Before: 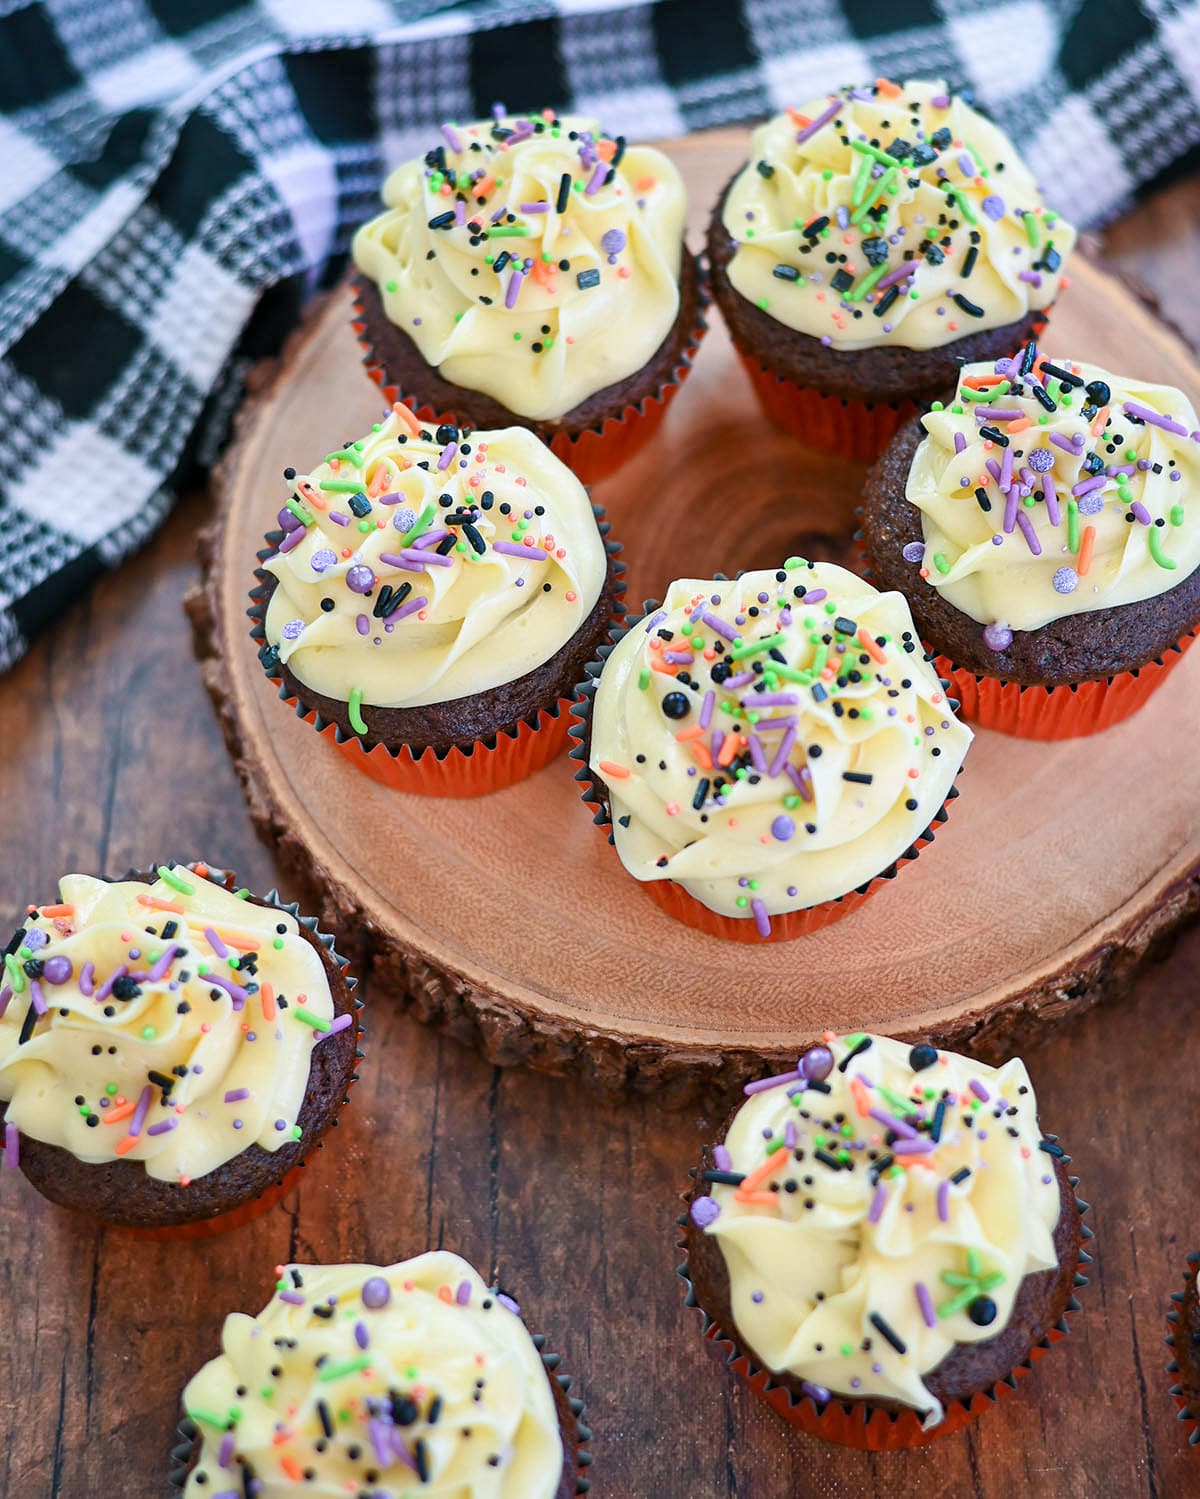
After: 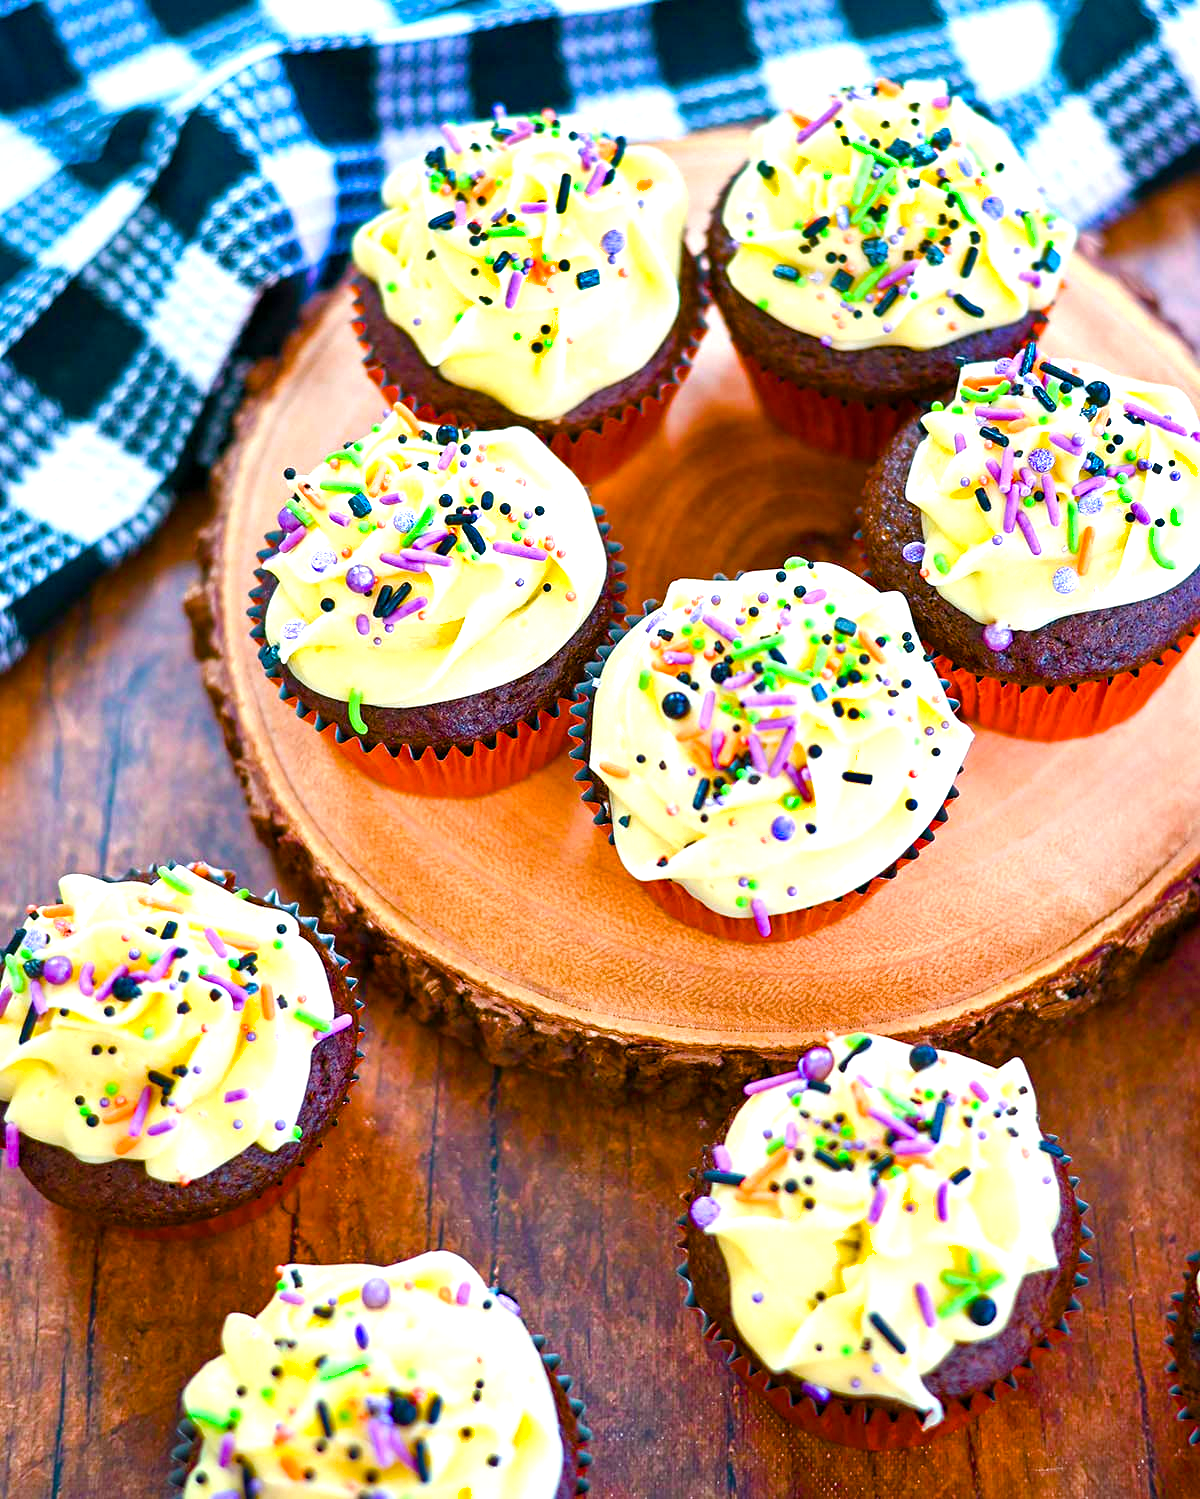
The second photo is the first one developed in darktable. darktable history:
shadows and highlights: radius 44.78, white point adjustment 6.64, compress 79.65%, highlights color adjustment 78.42%, soften with gaussian
color balance rgb: linear chroma grading › global chroma 25%, perceptual saturation grading › global saturation 45%, perceptual saturation grading › highlights -50%, perceptual saturation grading › shadows 30%, perceptual brilliance grading › global brilliance 18%, global vibrance 40%
